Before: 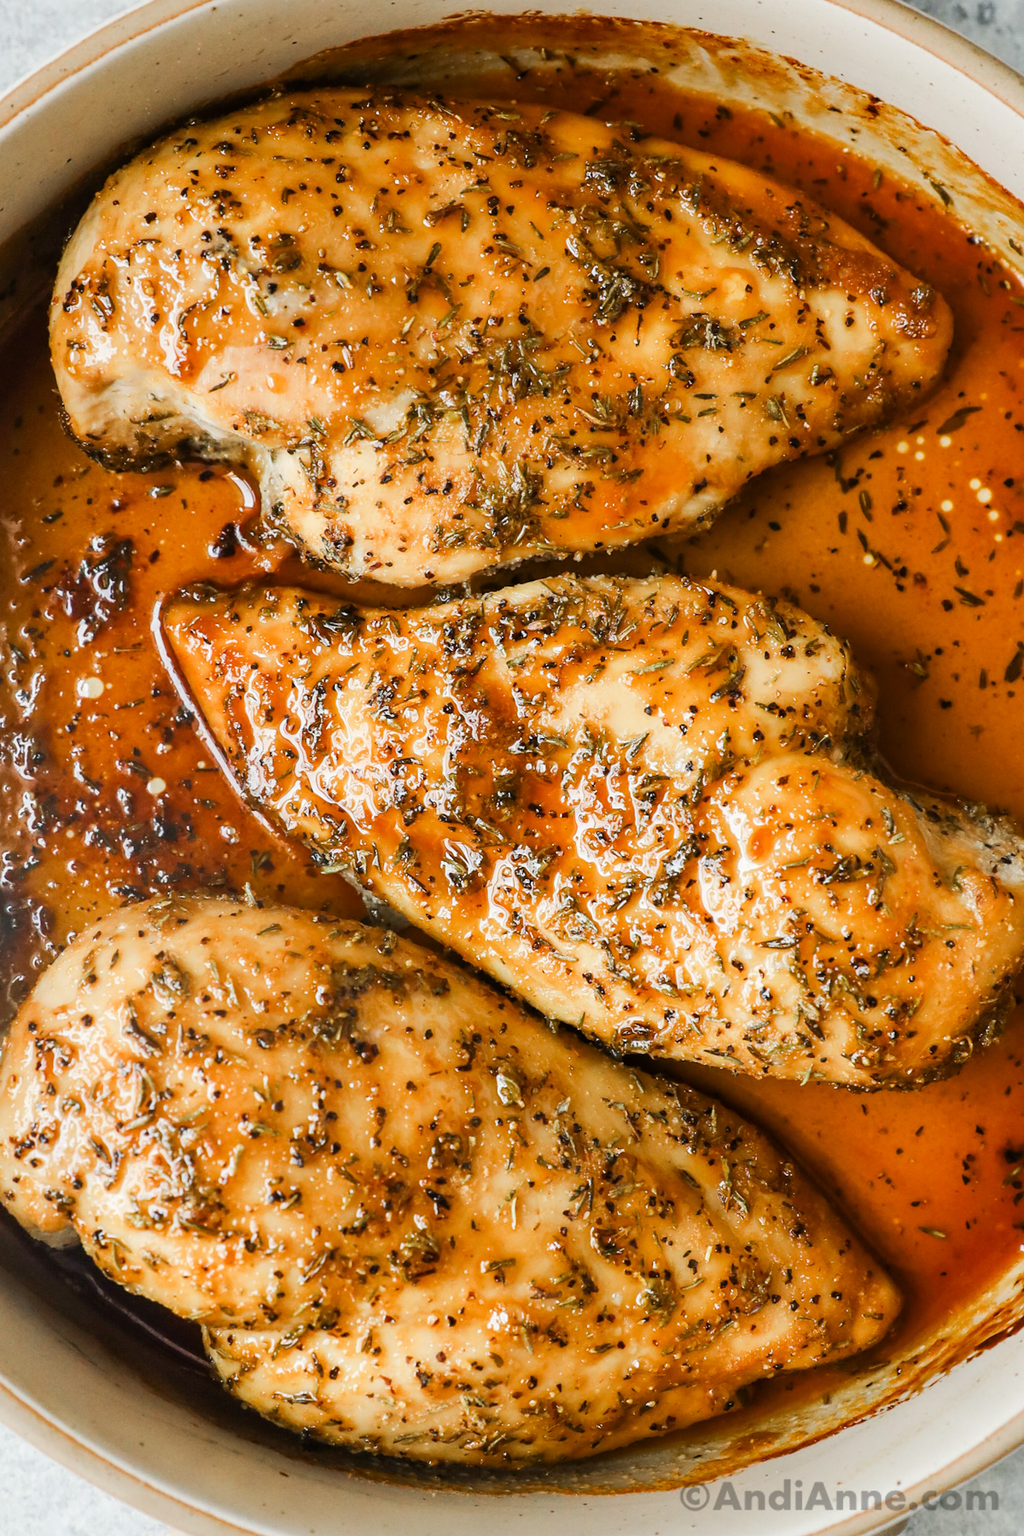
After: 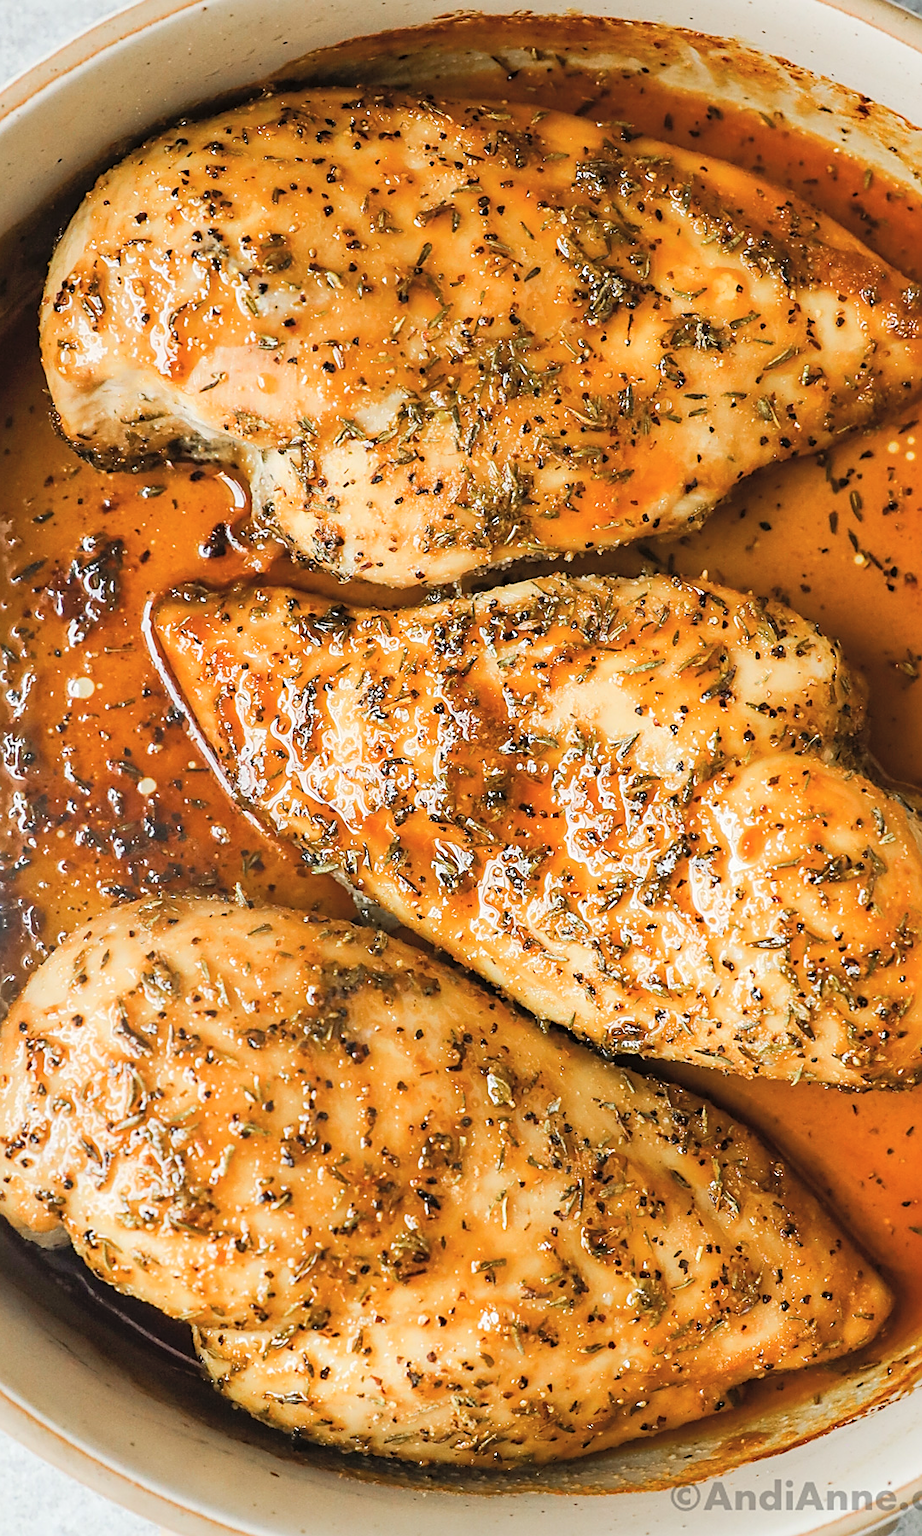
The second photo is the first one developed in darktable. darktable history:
sharpen: on, module defaults
contrast brightness saturation: brightness 0.119
crop and rotate: left 0.961%, right 8.954%
